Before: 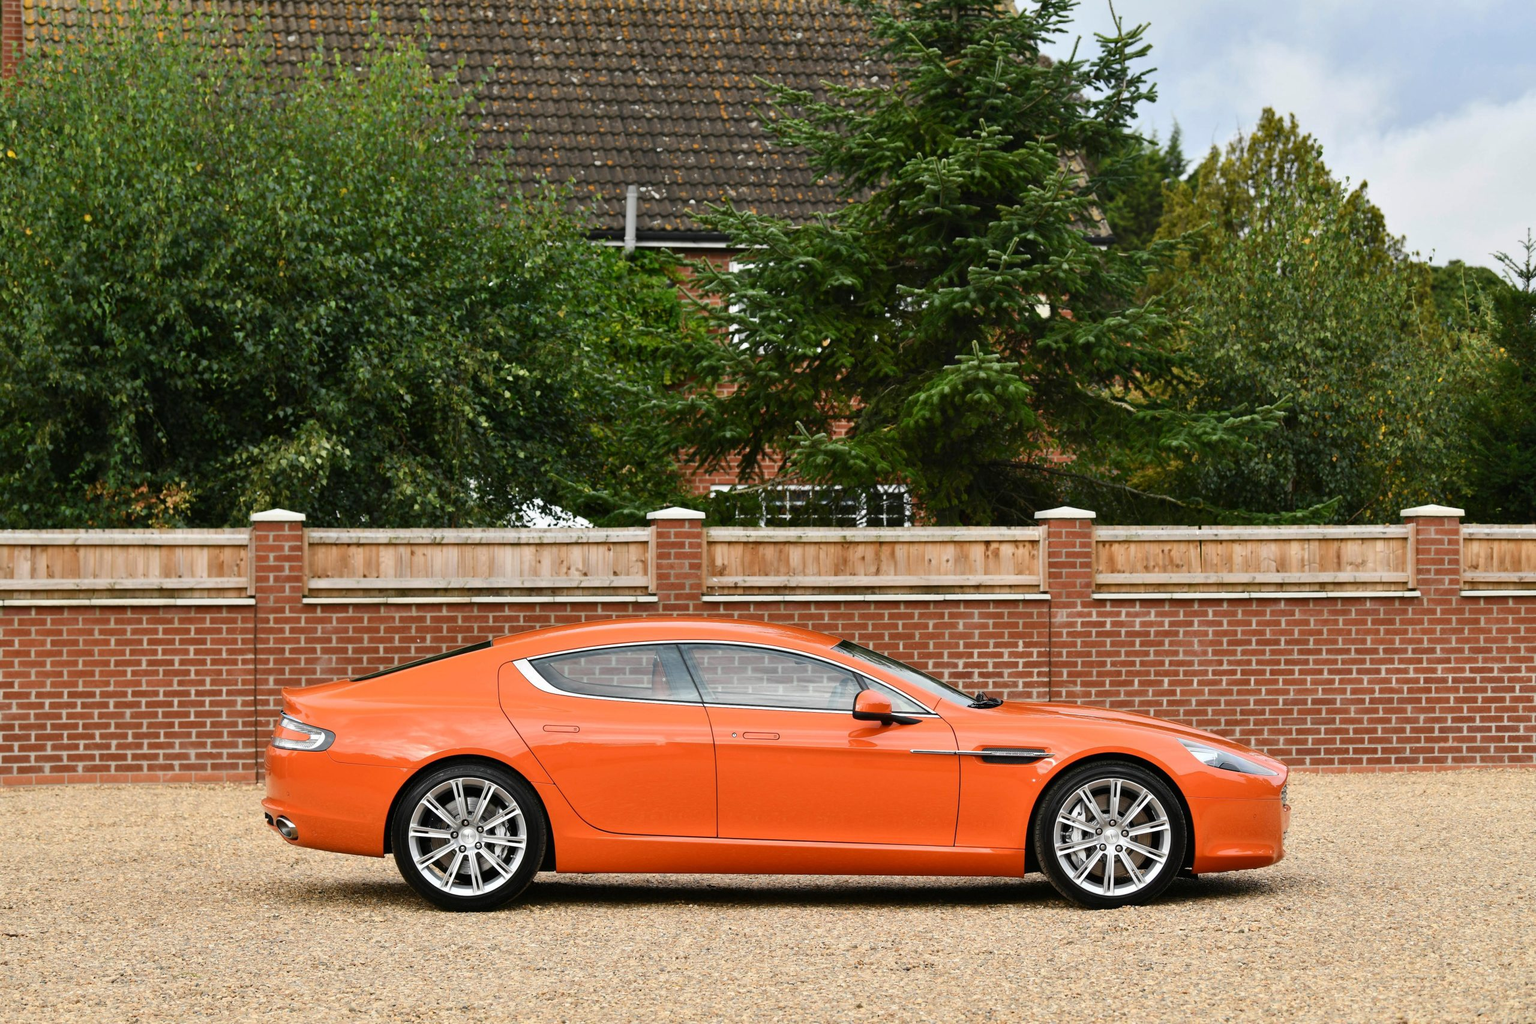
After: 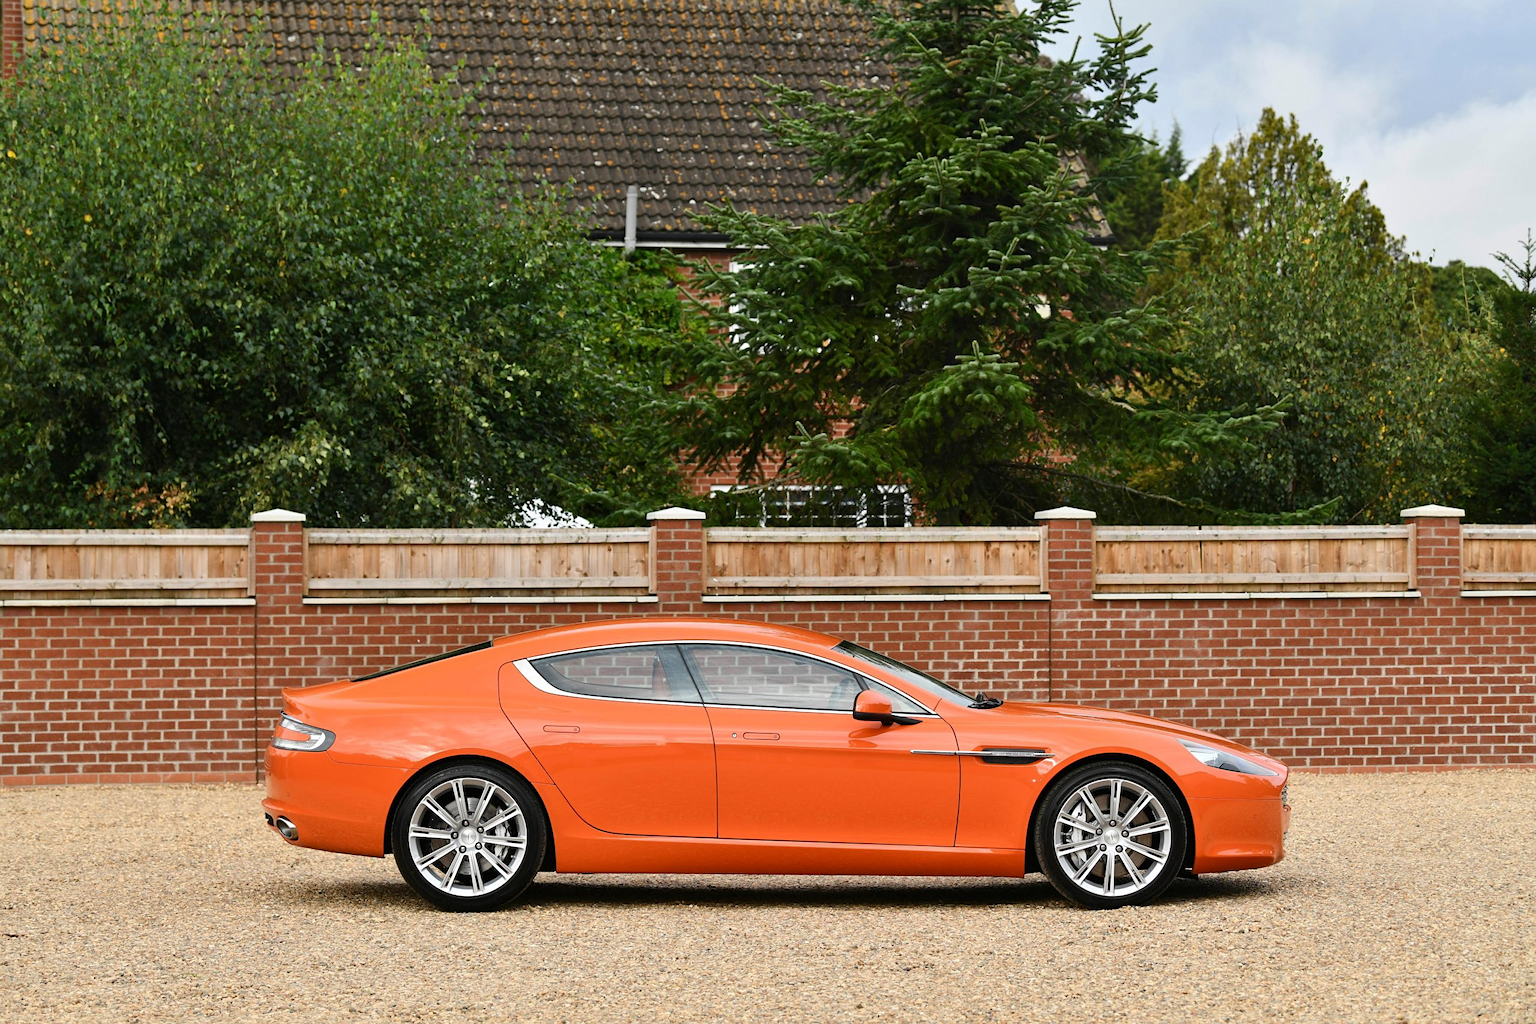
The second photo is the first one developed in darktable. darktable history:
sharpen: amount 0.214
